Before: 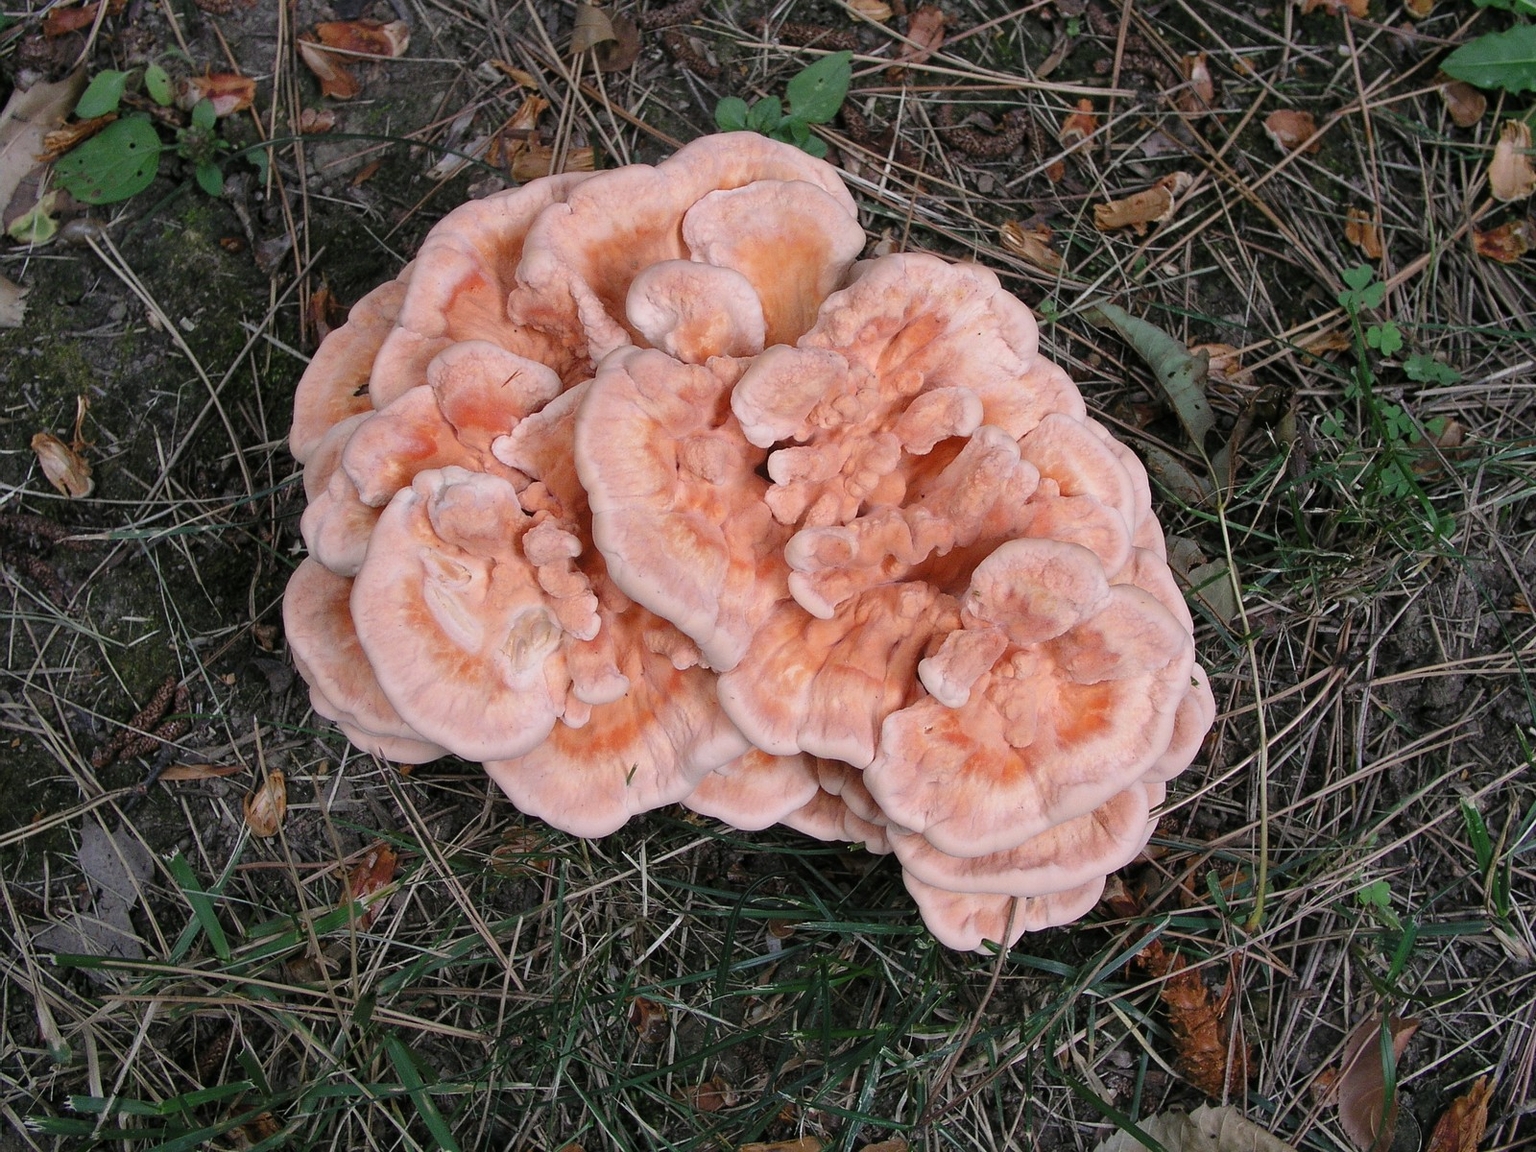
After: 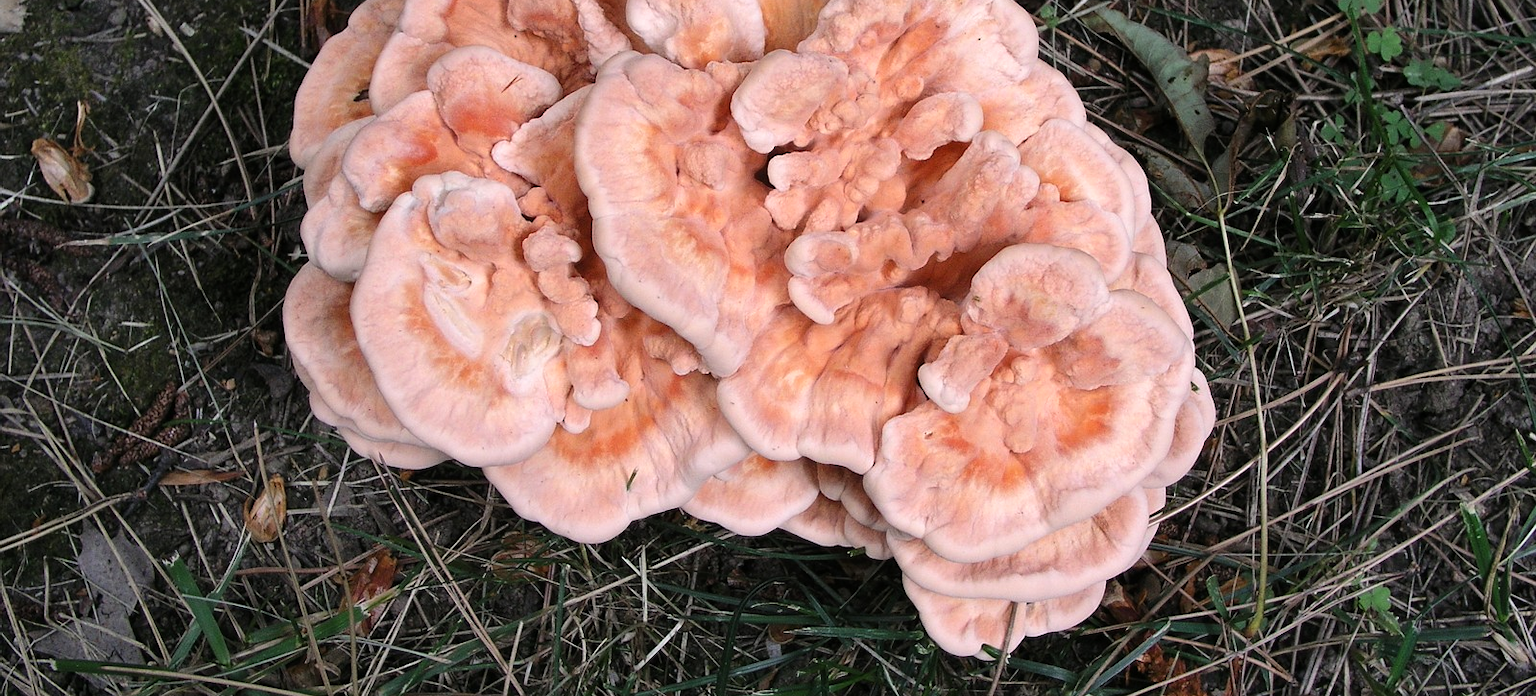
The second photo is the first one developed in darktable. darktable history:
tone equalizer: -8 EV -0.452 EV, -7 EV -0.365 EV, -6 EV -0.371 EV, -5 EV -0.204 EV, -3 EV 0.24 EV, -2 EV 0.332 EV, -1 EV 0.378 EV, +0 EV 0.444 EV, edges refinement/feathering 500, mask exposure compensation -1.57 EV, preserve details no
crop and rotate: top 25.643%, bottom 13.921%
